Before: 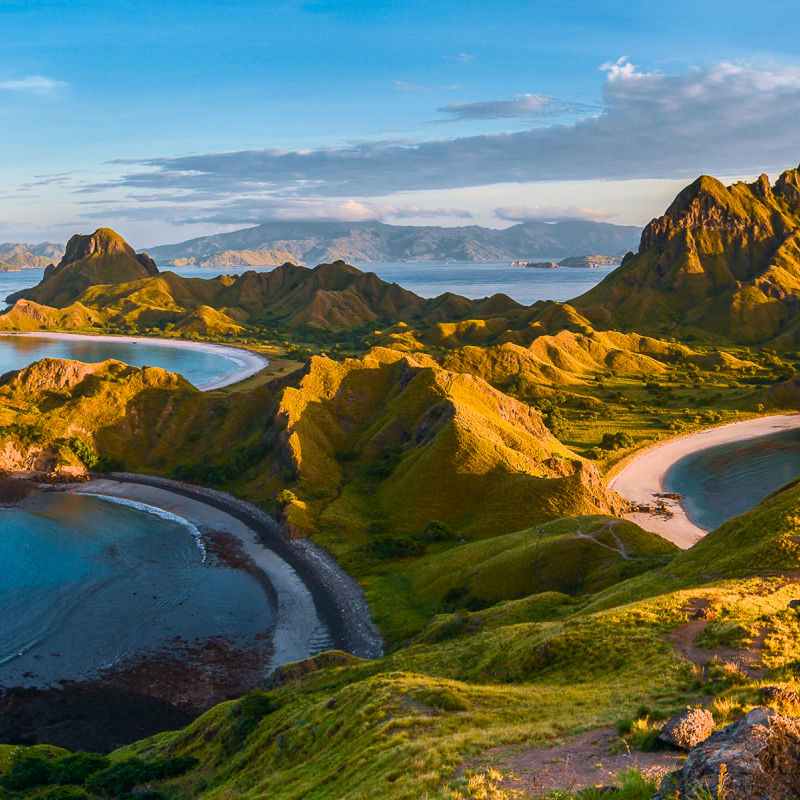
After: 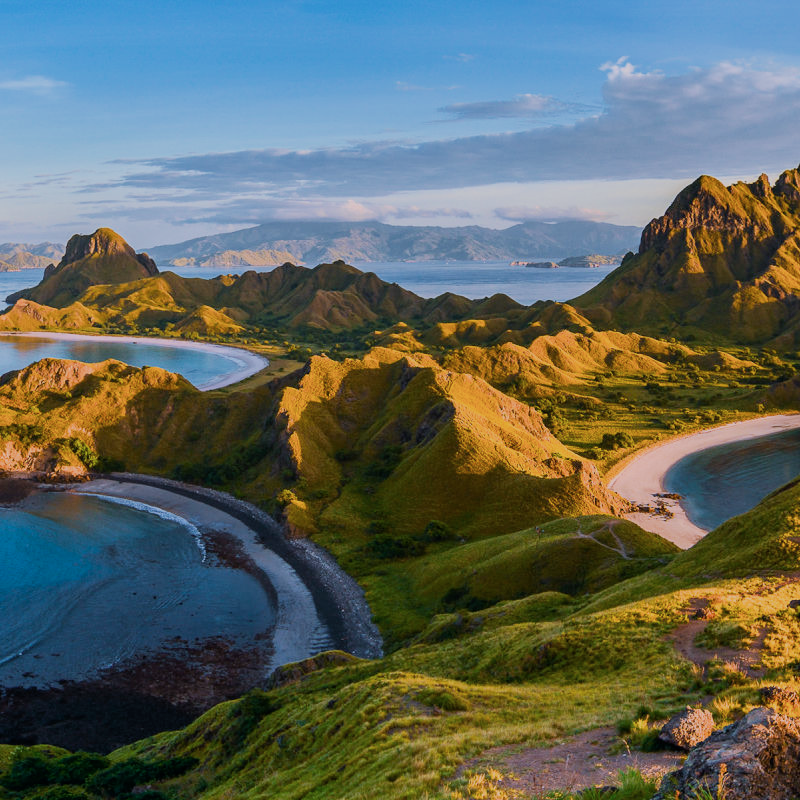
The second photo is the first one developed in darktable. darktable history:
color calibration: illuminant as shot in camera, x 0.358, y 0.373, temperature 4628.91 K
tone equalizer: on, module defaults
filmic rgb: black relative exposure -16 EV, white relative exposure 4.97 EV, hardness 6.25
